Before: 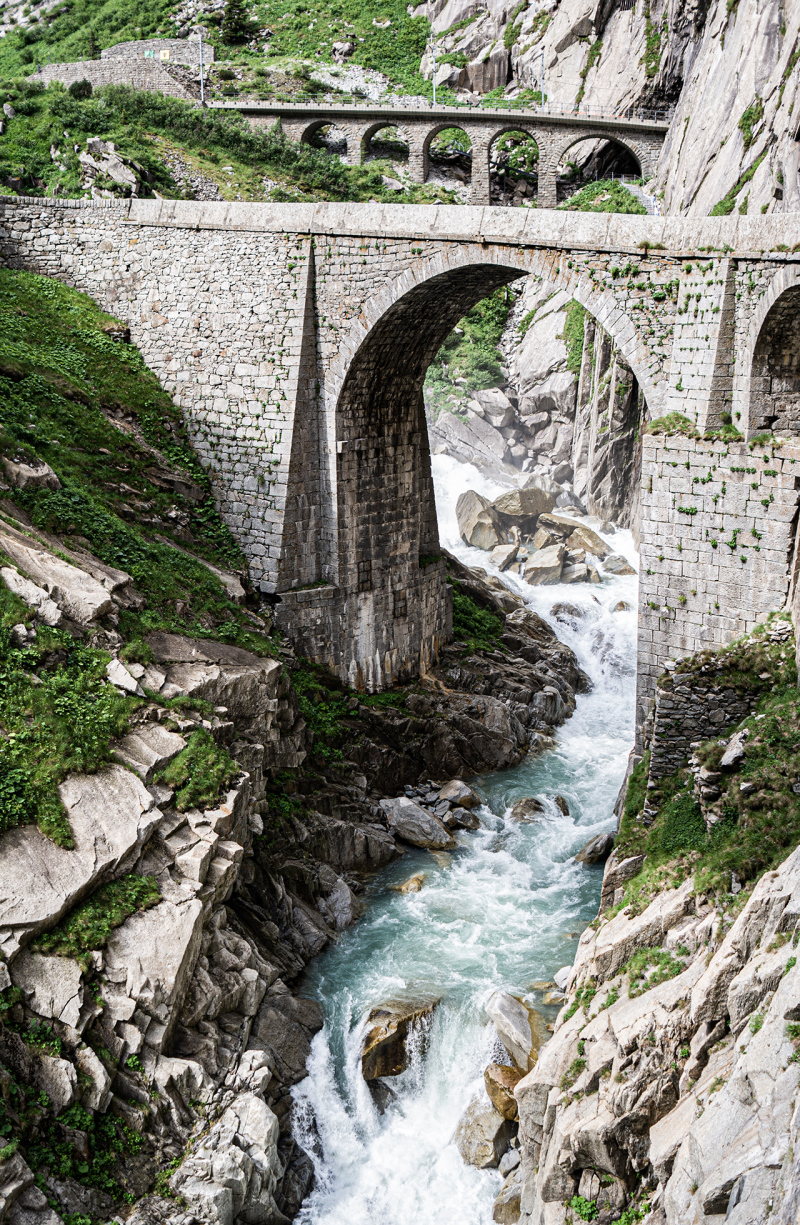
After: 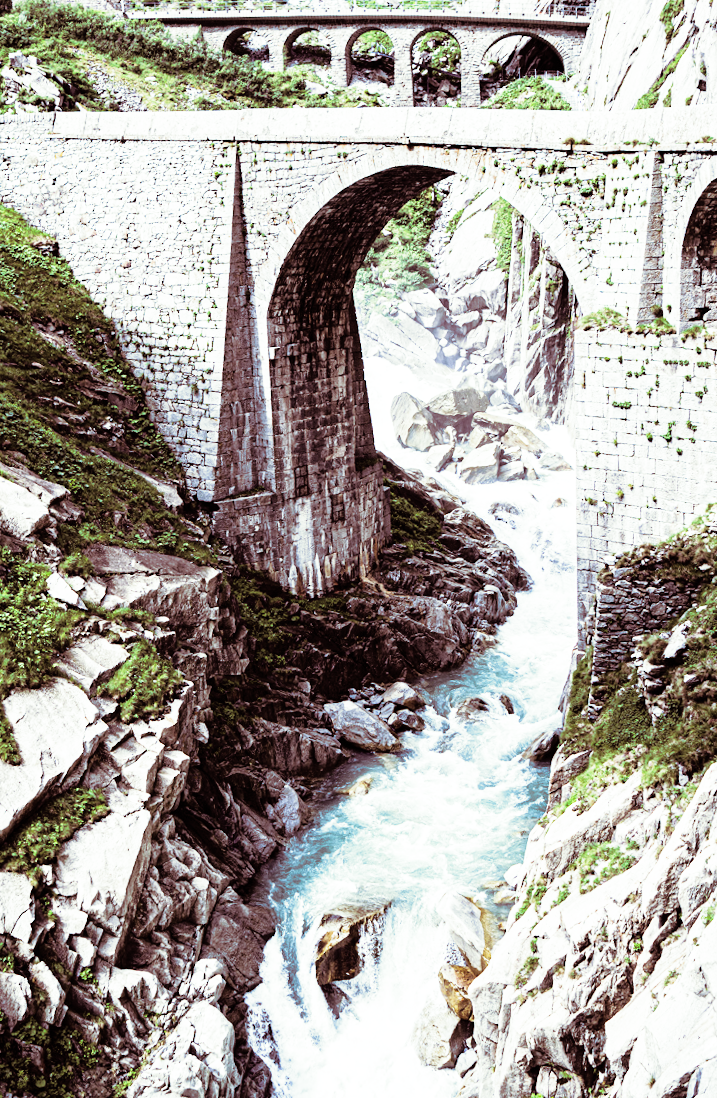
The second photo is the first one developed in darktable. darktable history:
white balance: red 0.924, blue 1.095
exposure: black level correction 0, compensate exposure bias true, compensate highlight preservation false
split-toning: shadows › hue 360°
crop and rotate: angle 1.96°, left 5.673%, top 5.673%
base curve: curves: ch0 [(0, 0) (0.012, 0.01) (0.073, 0.168) (0.31, 0.711) (0.645, 0.957) (1, 1)], preserve colors none
